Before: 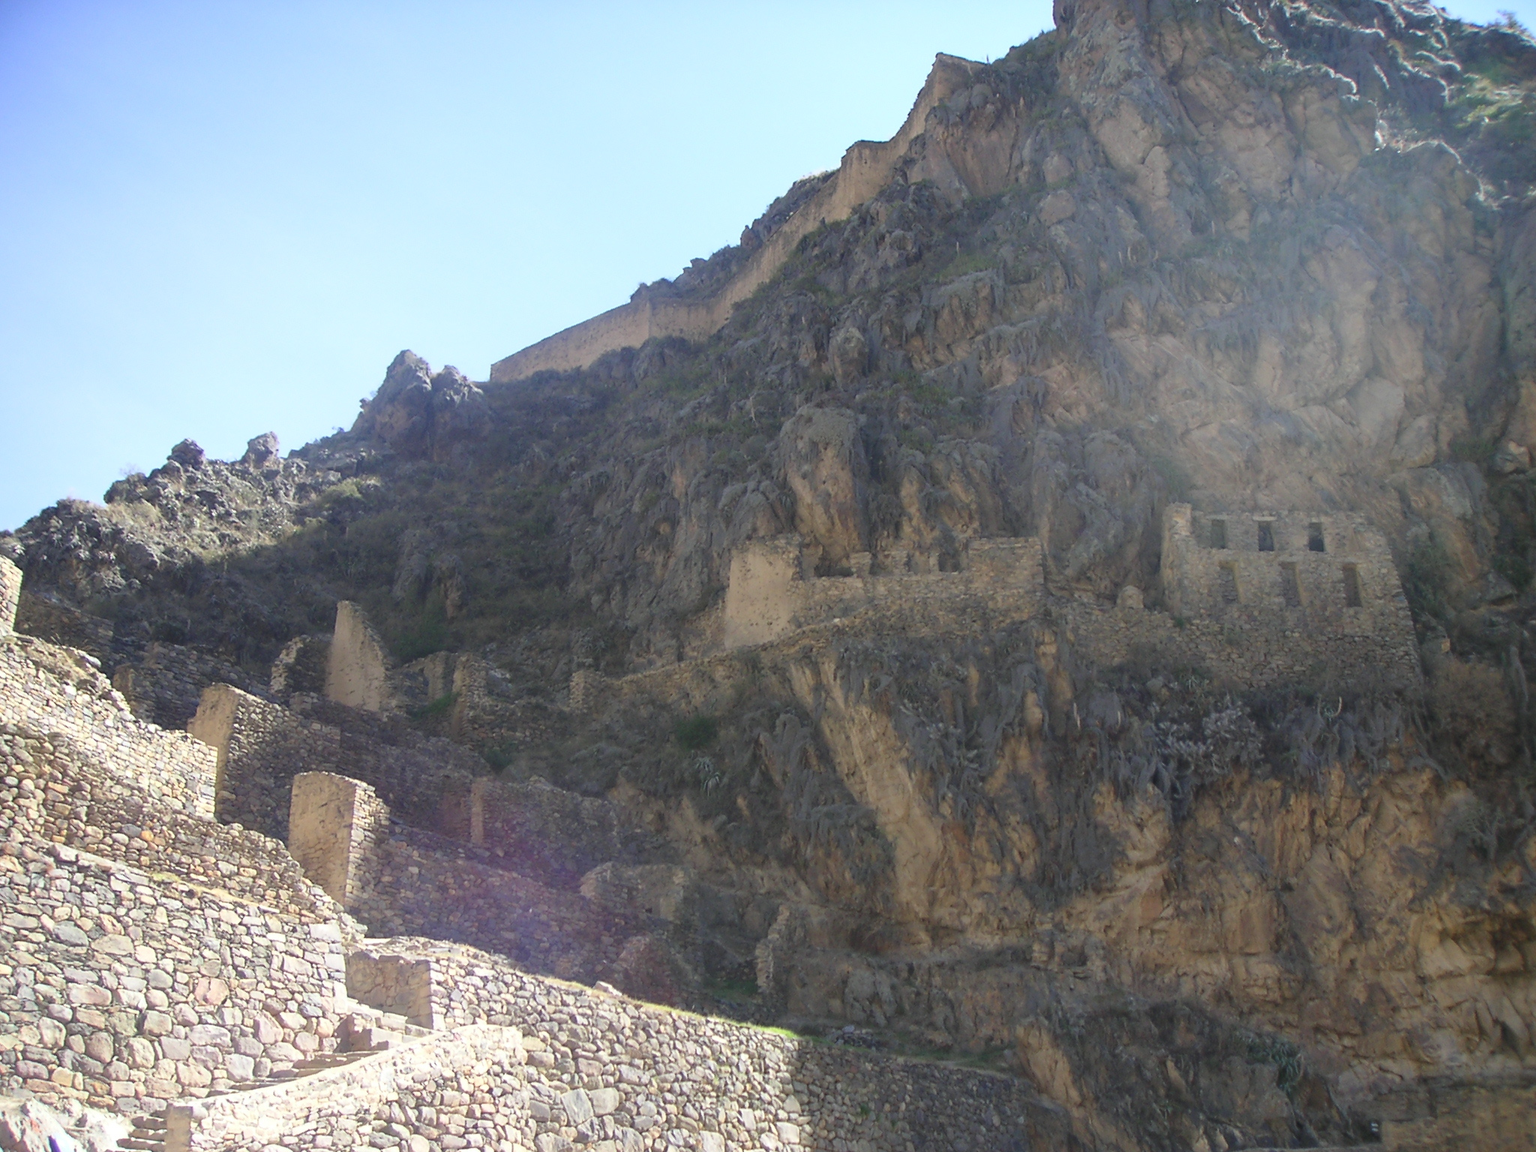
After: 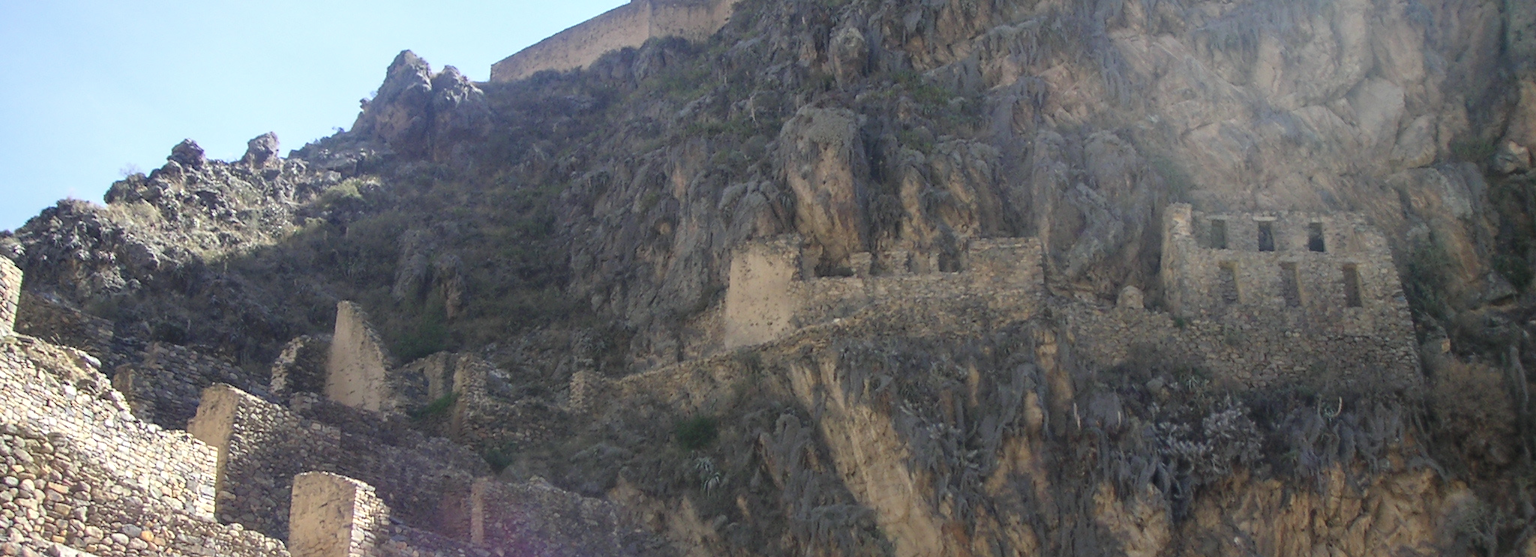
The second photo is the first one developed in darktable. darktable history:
crop and rotate: top 26.056%, bottom 25.543%
local contrast: on, module defaults
